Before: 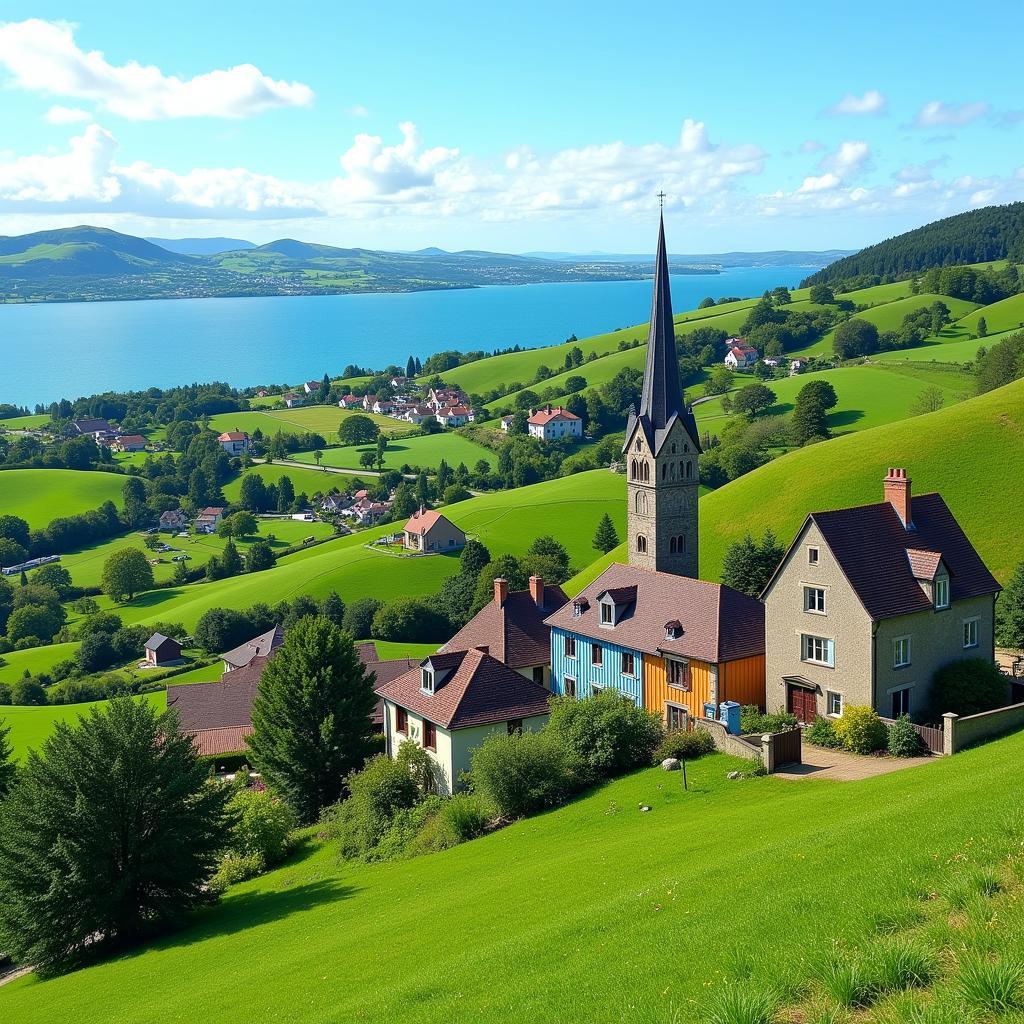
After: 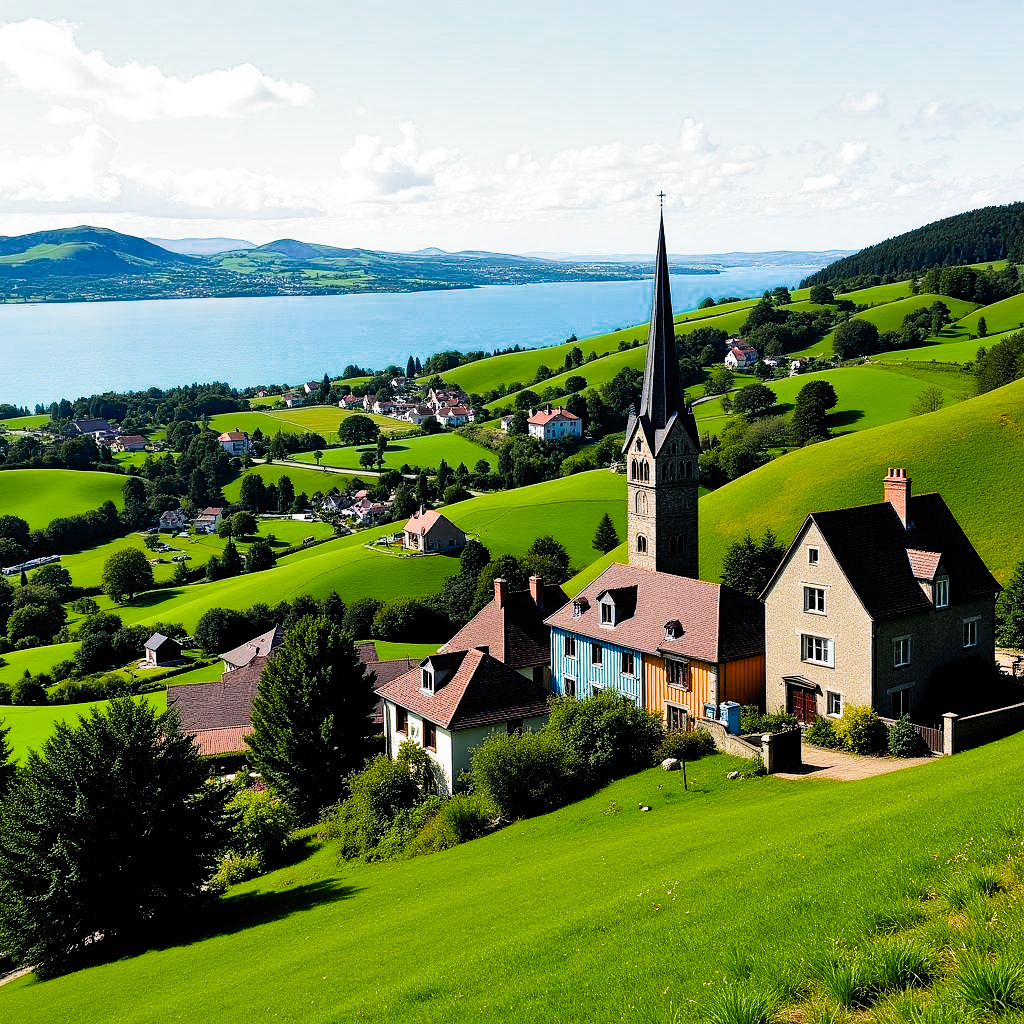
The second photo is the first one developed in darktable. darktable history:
shadows and highlights: low approximation 0.01, soften with gaussian
color balance rgb: highlights gain › chroma 1.705%, highlights gain › hue 56.3°, perceptual saturation grading › global saturation 14.789%, global vibrance 16.623%, saturation formula JzAzBz (2021)
filmic rgb: black relative exposure -3.74 EV, white relative exposure 2.38 EV, threshold 5.97 EV, dynamic range scaling -49.95%, hardness 3.42, latitude 30.3%, contrast 1.784, color science v5 (2021), contrast in shadows safe, contrast in highlights safe, enable highlight reconstruction true
